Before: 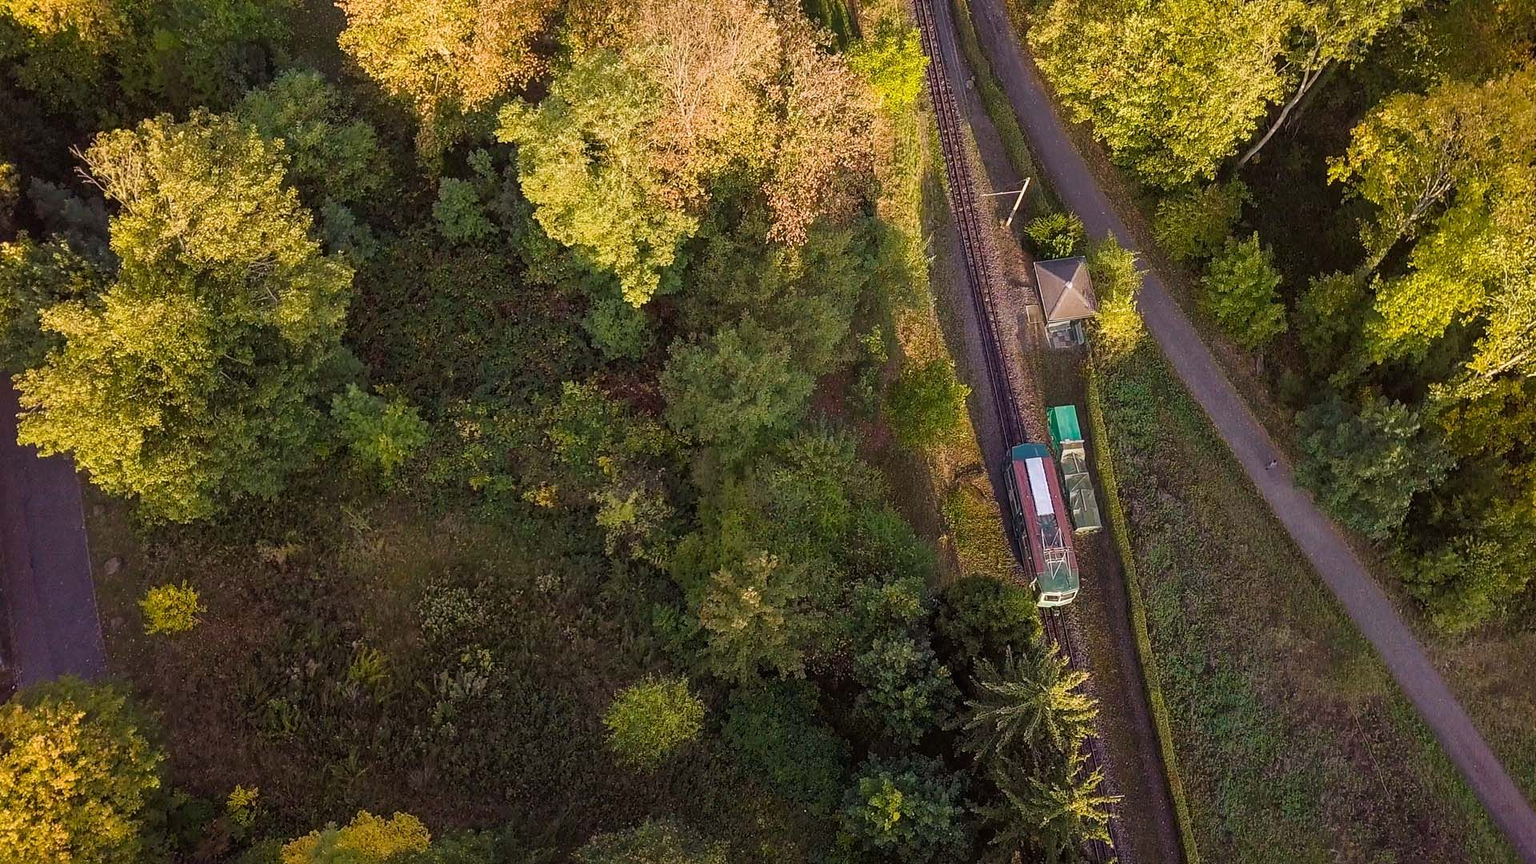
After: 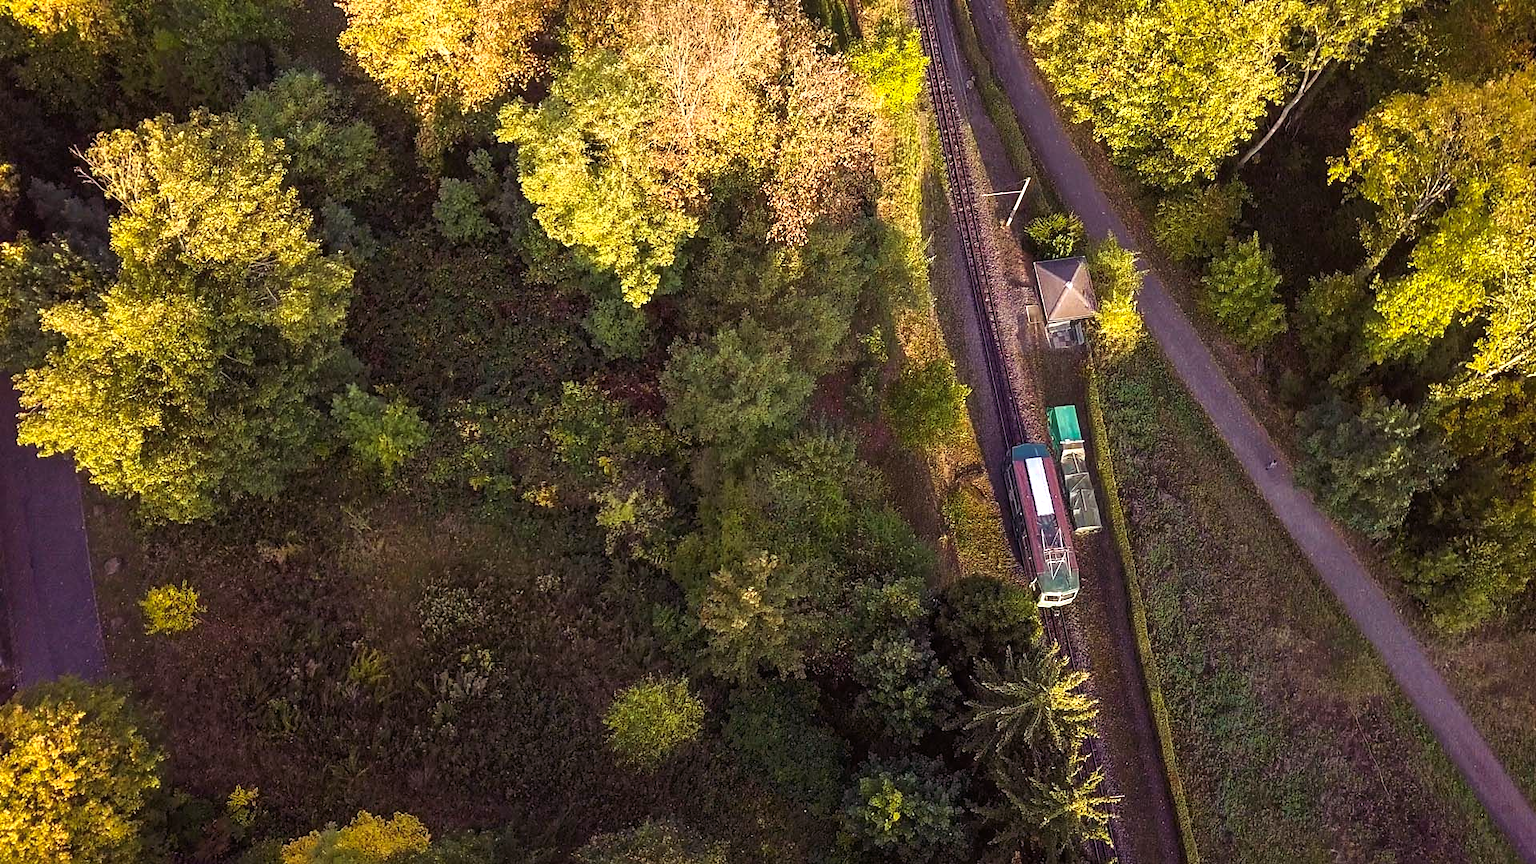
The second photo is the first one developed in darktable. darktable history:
color balance rgb: shadows lift › chroma 6.162%, shadows lift › hue 305.19°, perceptual saturation grading › global saturation 0.775%, perceptual brilliance grading › global brilliance -4.307%, perceptual brilliance grading › highlights 24.05%, perceptual brilliance grading › mid-tones 7.001%, perceptual brilliance grading › shadows -5.085%
